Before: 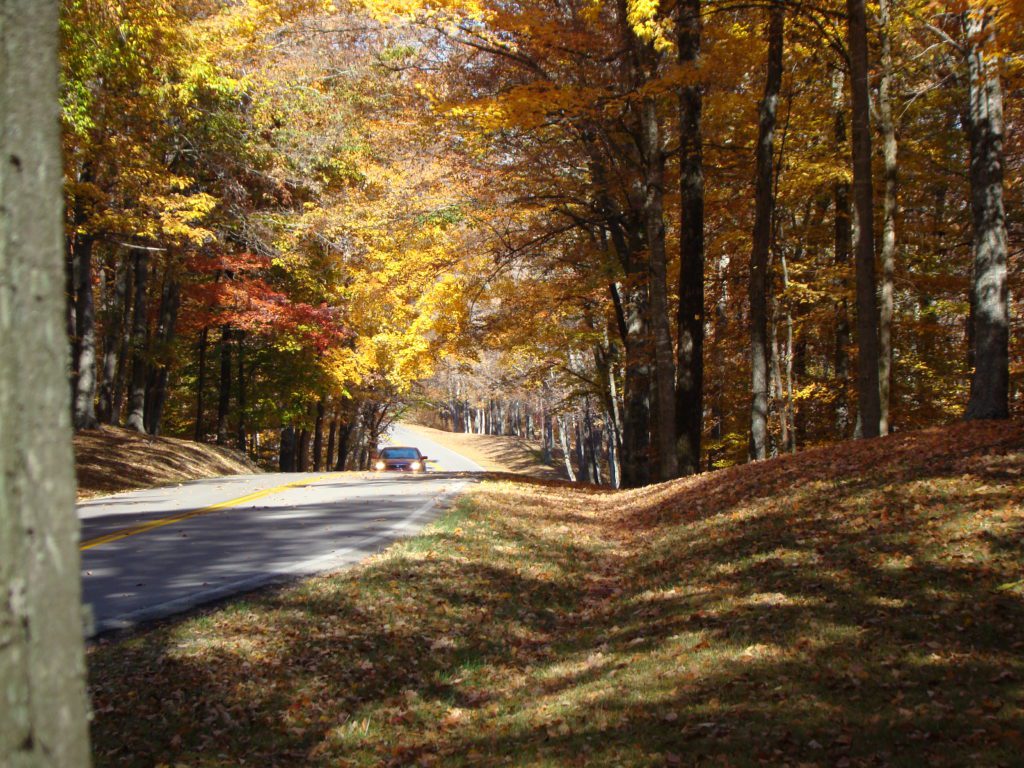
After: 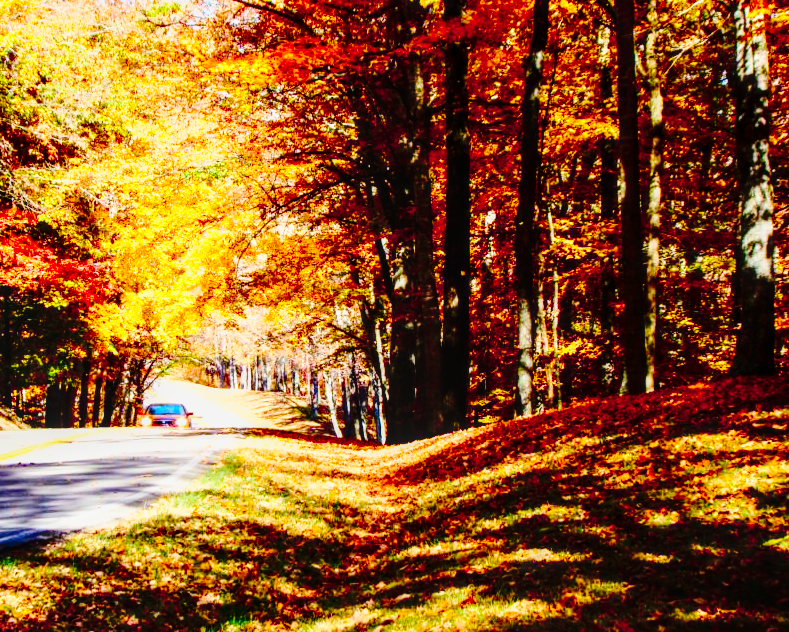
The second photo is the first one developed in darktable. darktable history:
contrast brightness saturation: contrast 0.26, brightness 0.014, saturation 0.862
tone curve: curves: ch0 [(0, 0.013) (0.175, 0.11) (0.337, 0.304) (0.498, 0.485) (0.78, 0.742) (0.993, 0.954)]; ch1 [(0, 0) (0.294, 0.184) (0.359, 0.34) (0.362, 0.35) (0.43, 0.41) (0.469, 0.463) (0.495, 0.502) (0.54, 0.563) (0.612, 0.641) (1, 1)]; ch2 [(0, 0) (0.44, 0.437) (0.495, 0.502) (0.524, 0.534) (0.557, 0.56) (0.634, 0.654) (0.728, 0.722) (1, 1)], preserve colors none
levels: black 0.029%
local contrast: highlights 62%, detail 143%, midtone range 0.432
base curve: curves: ch0 [(0, 0) (0, 0) (0.002, 0.001) (0.008, 0.003) (0.019, 0.011) (0.037, 0.037) (0.064, 0.11) (0.102, 0.232) (0.152, 0.379) (0.216, 0.524) (0.296, 0.665) (0.394, 0.789) (0.512, 0.881) (0.651, 0.945) (0.813, 0.986) (1, 1)], preserve colors none
crop: left 22.94%, top 5.859%, bottom 11.751%
